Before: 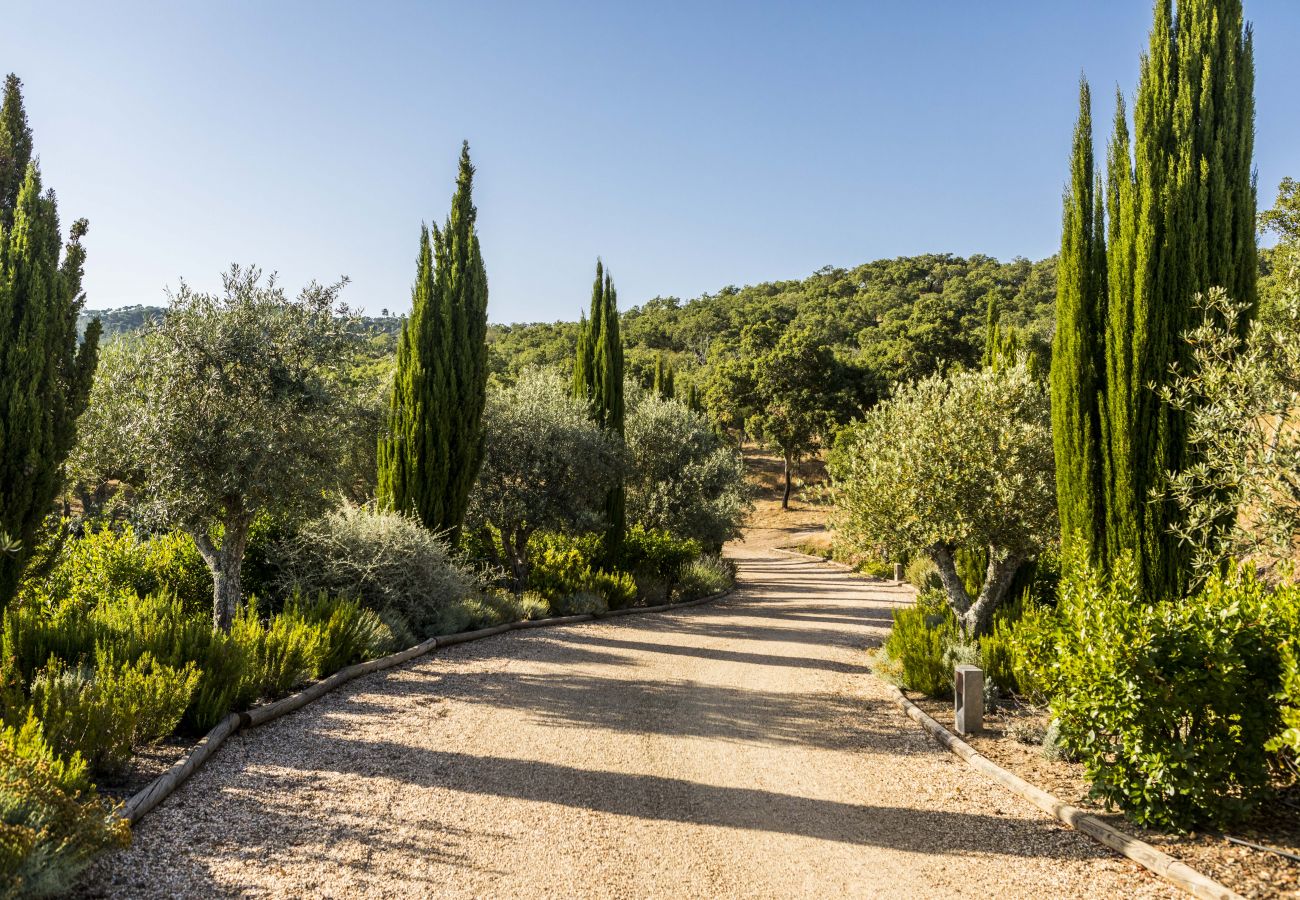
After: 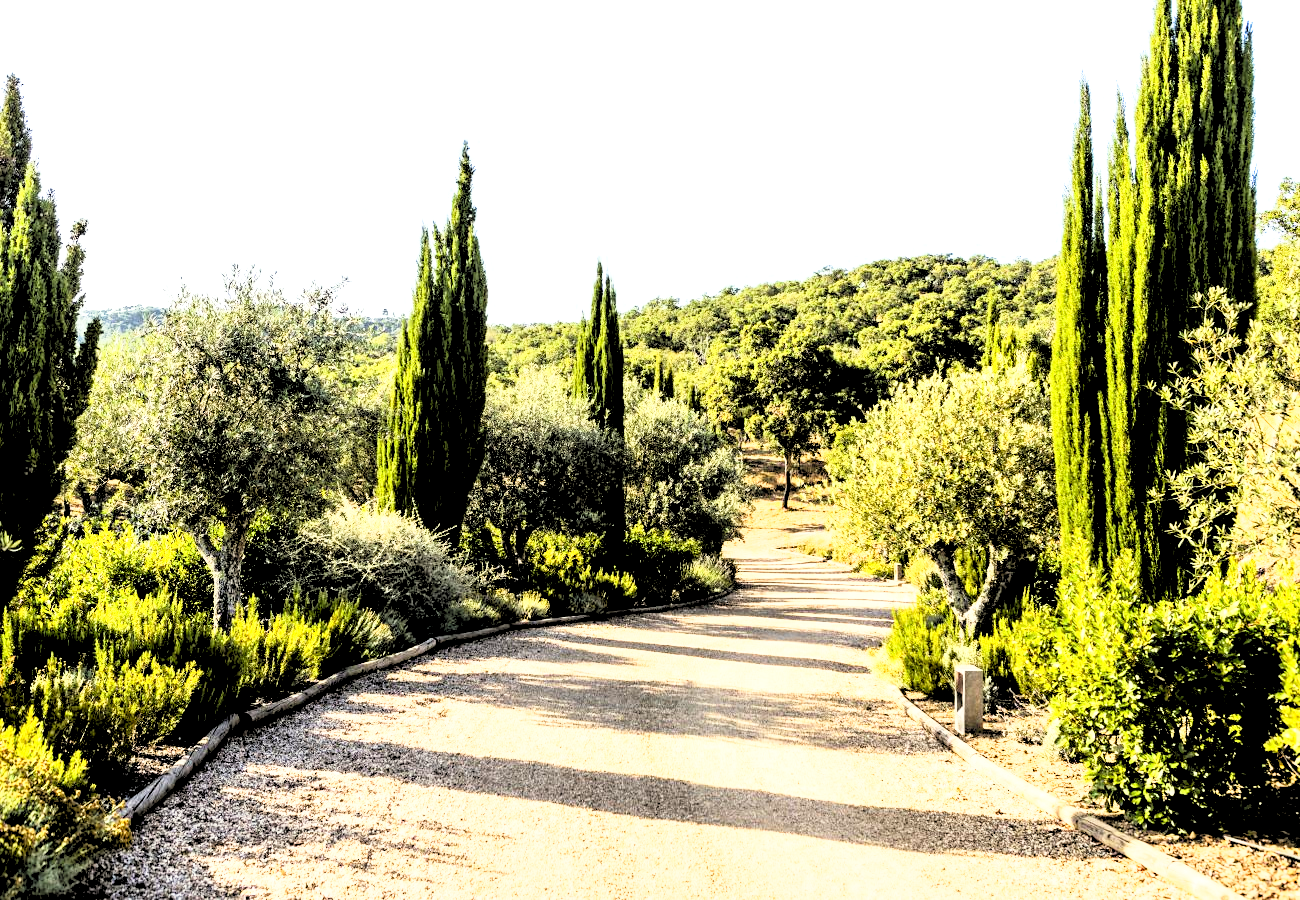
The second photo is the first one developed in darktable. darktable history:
local contrast: mode bilateral grid, contrast 20, coarseness 50, detail 120%, midtone range 0.2
rgb curve: curves: ch0 [(0, 0) (0.21, 0.15) (0.24, 0.21) (0.5, 0.75) (0.75, 0.96) (0.89, 0.99) (1, 1)]; ch1 [(0, 0.02) (0.21, 0.13) (0.25, 0.2) (0.5, 0.67) (0.75, 0.9) (0.89, 0.97) (1, 1)]; ch2 [(0, 0.02) (0.21, 0.13) (0.25, 0.2) (0.5, 0.67) (0.75, 0.9) (0.89, 0.97) (1, 1)], compensate middle gray true
split-toning: shadows › saturation 0.61, highlights › saturation 0.58, balance -28.74, compress 87.36%
levels: levels [0.093, 0.434, 0.988]
